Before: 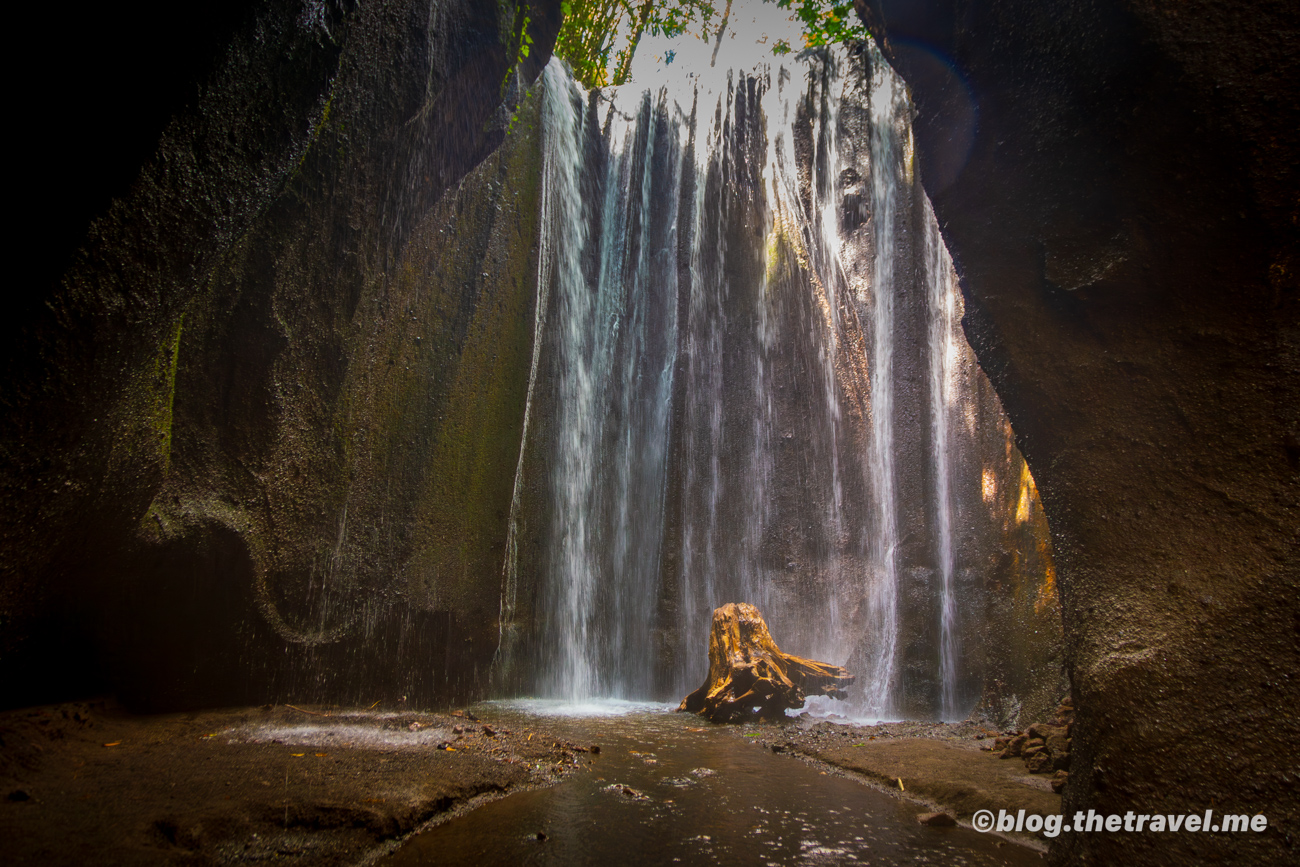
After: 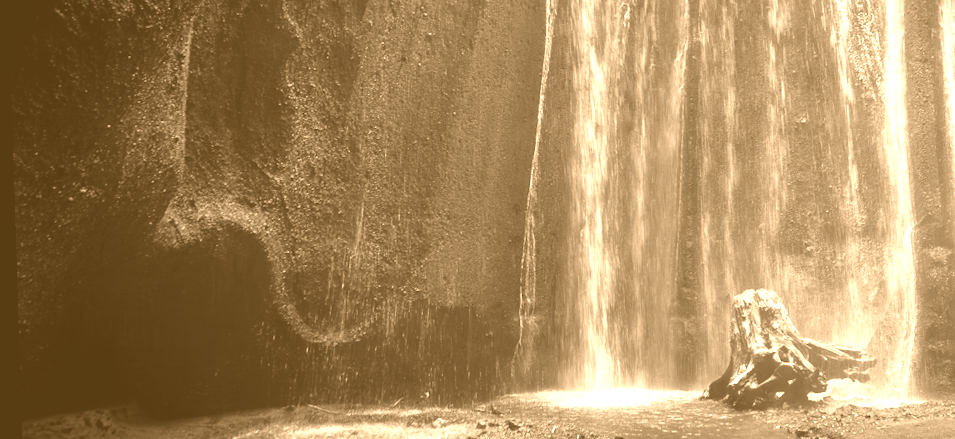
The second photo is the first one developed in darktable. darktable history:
colorize: hue 28.8°, source mix 100%
exposure: black level correction 0, exposure 0.68 EV, compensate exposure bias true, compensate highlight preservation false
rotate and perspective: rotation -1.77°, lens shift (horizontal) 0.004, automatic cropping off
crop: top 36.498%, right 27.964%, bottom 14.995%
